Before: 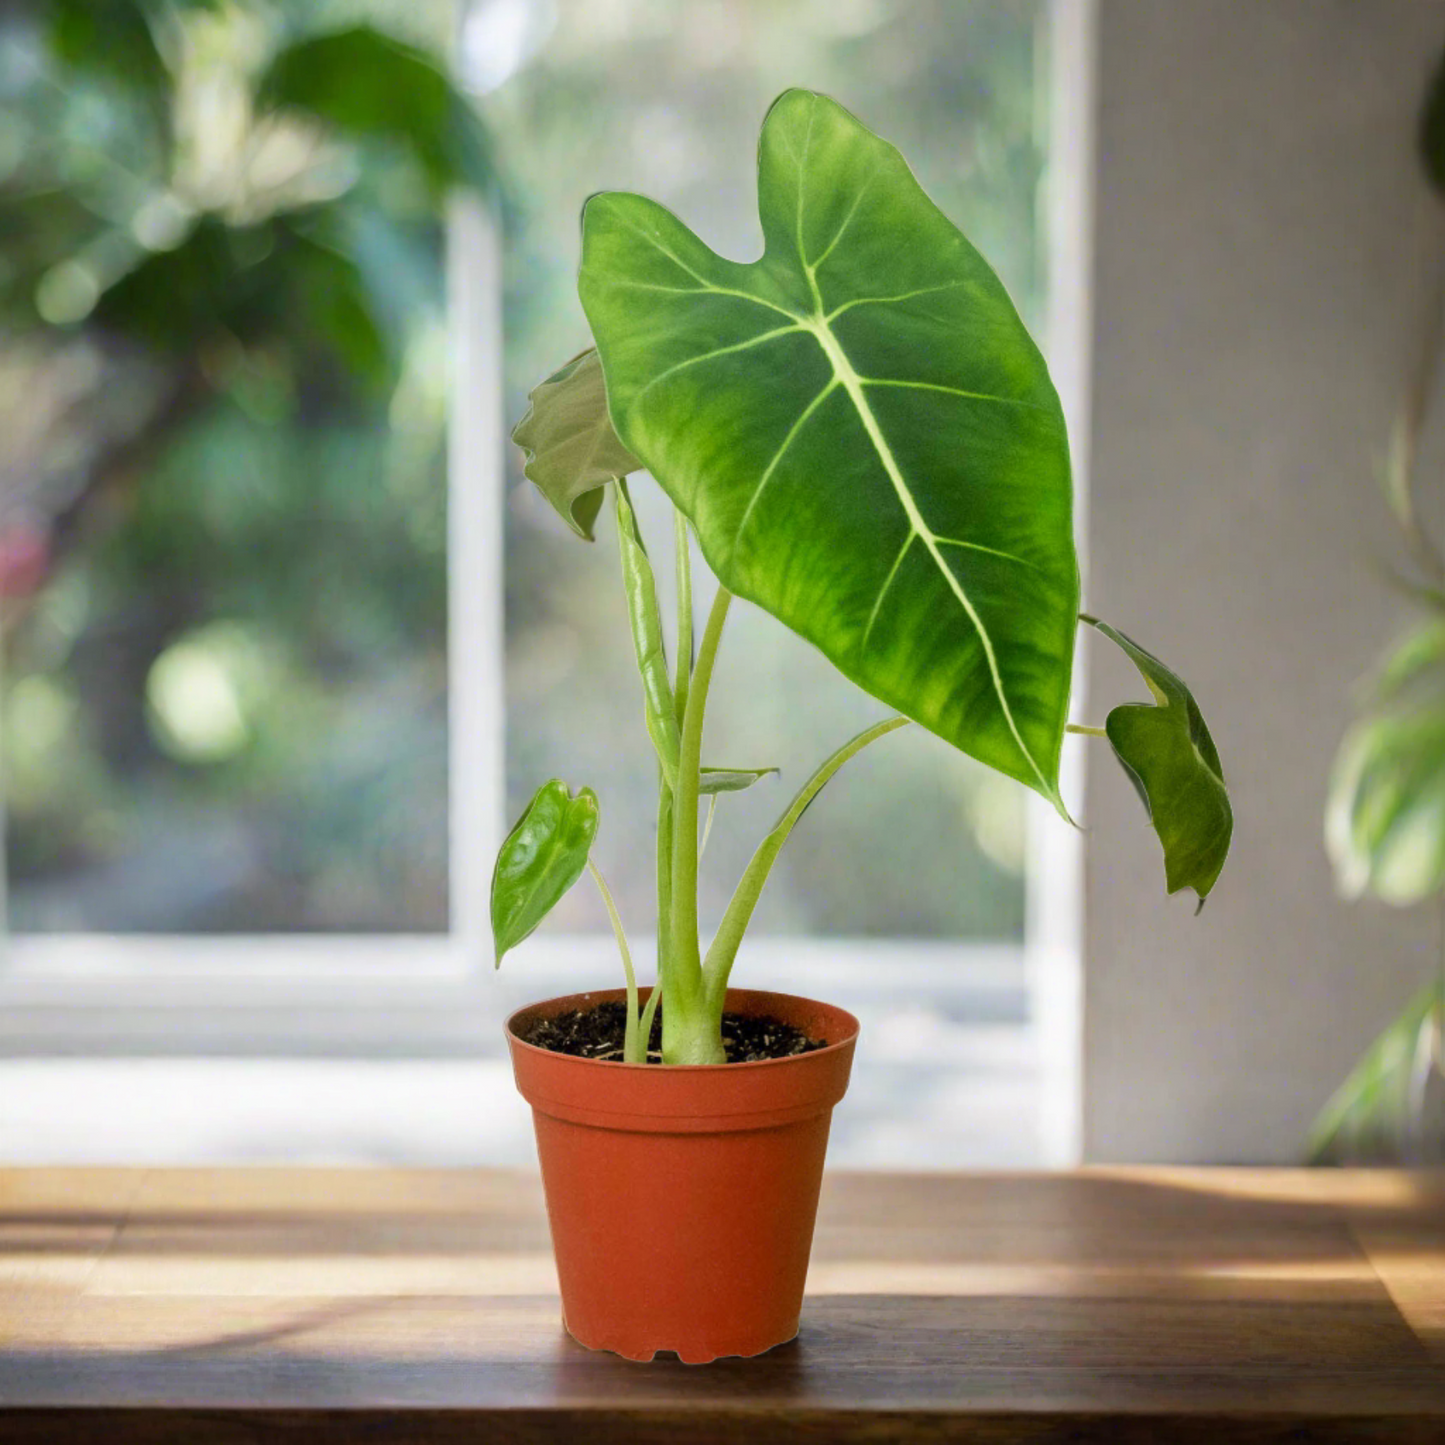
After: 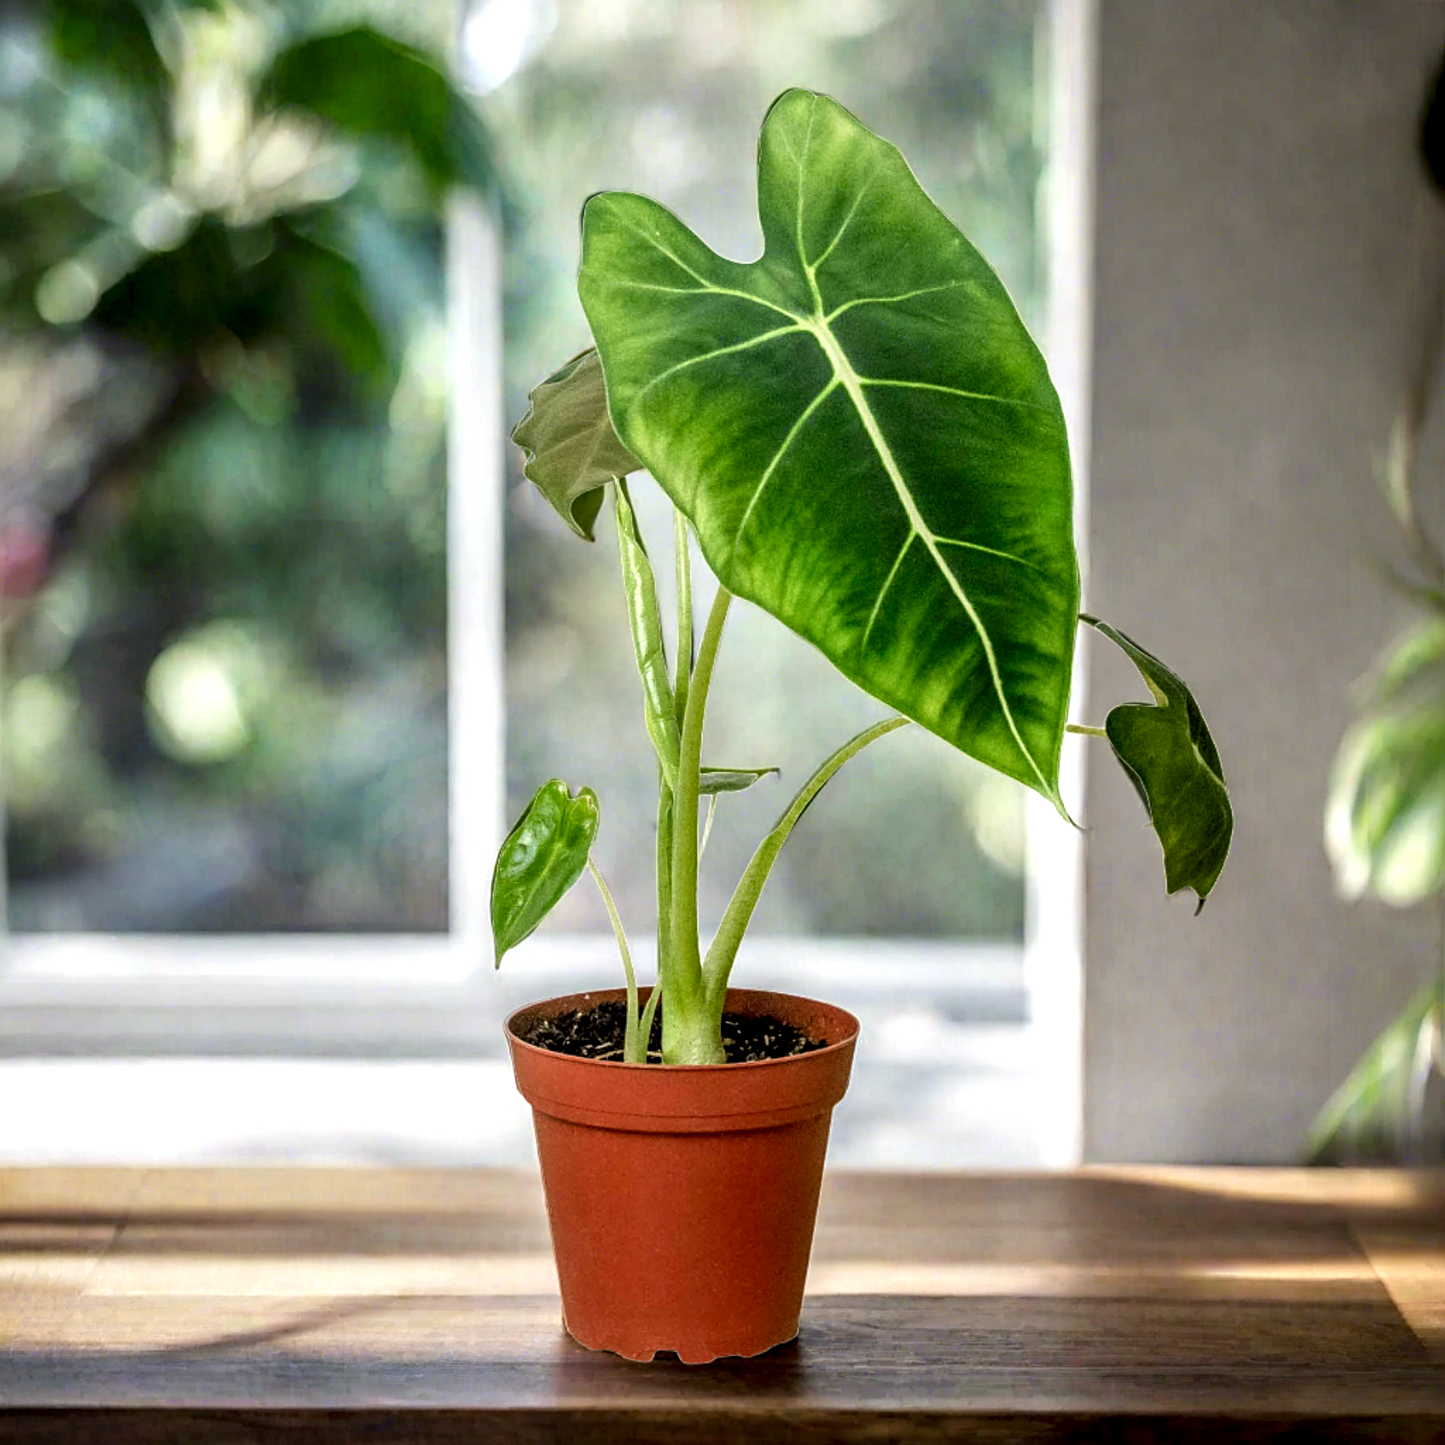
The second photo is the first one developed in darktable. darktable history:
local contrast: highlights 5%, shadows 5%, detail 182%
sharpen: on, module defaults
